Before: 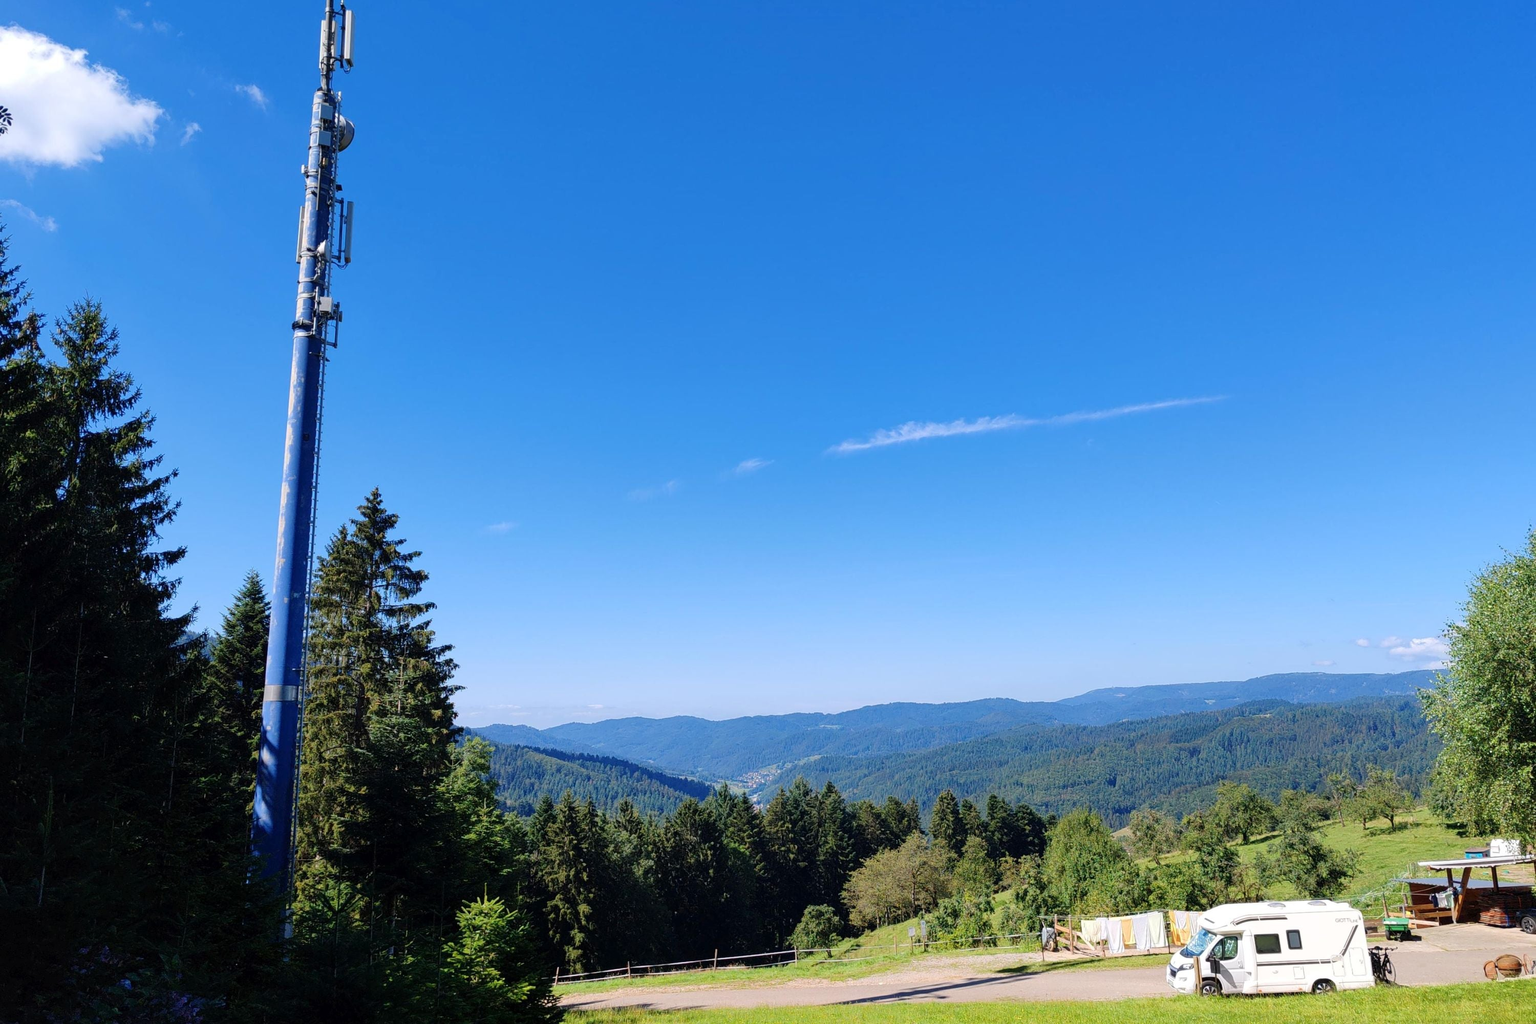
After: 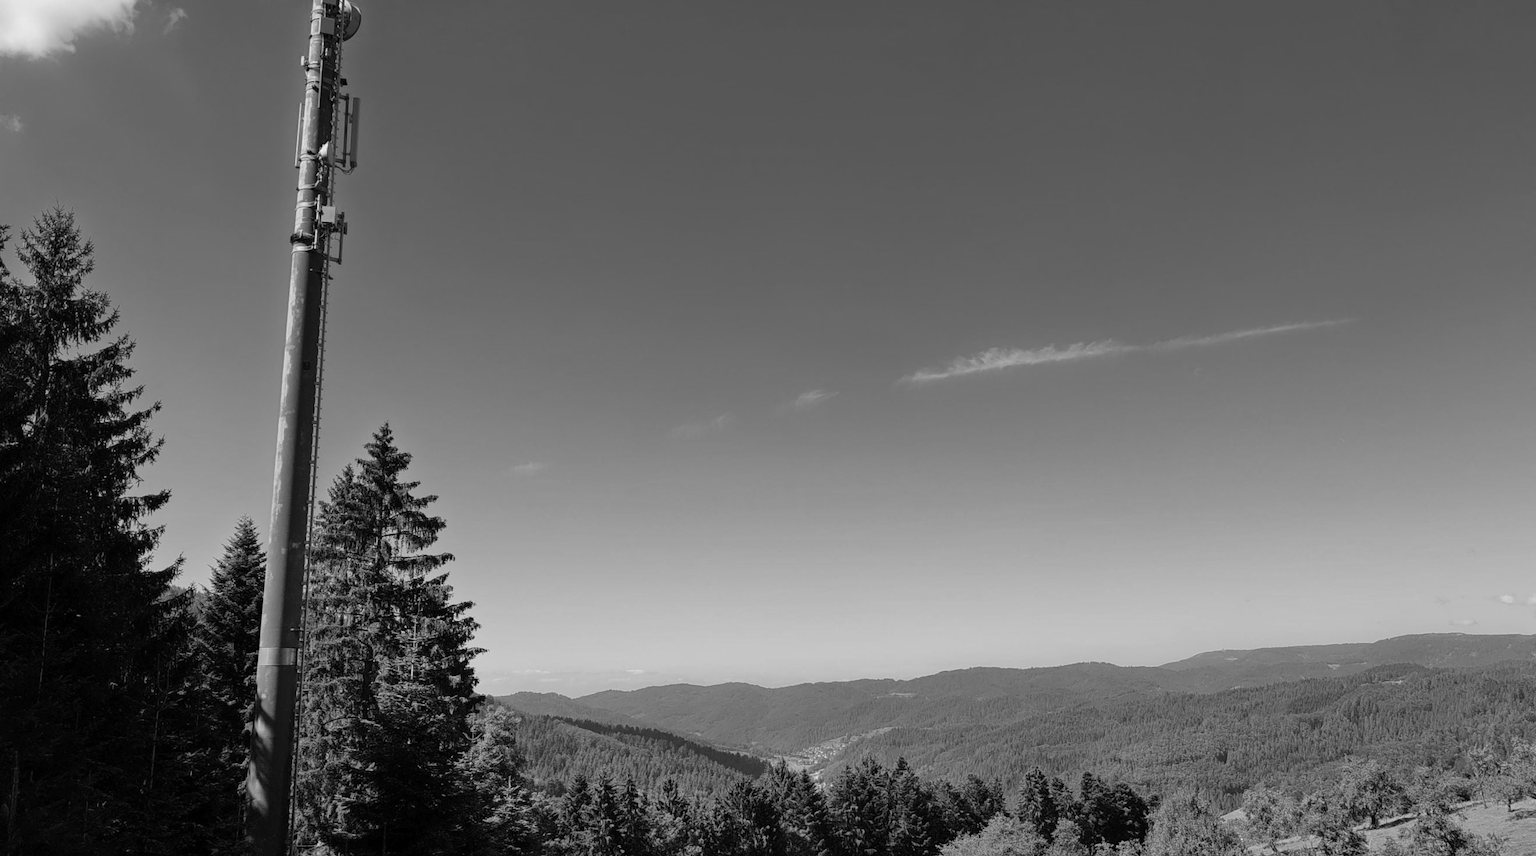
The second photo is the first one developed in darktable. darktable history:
crop and rotate: left 2.425%, top 11.305%, right 9.6%, bottom 15.08%
monochrome: a -11.7, b 1.62, size 0.5, highlights 0.38
